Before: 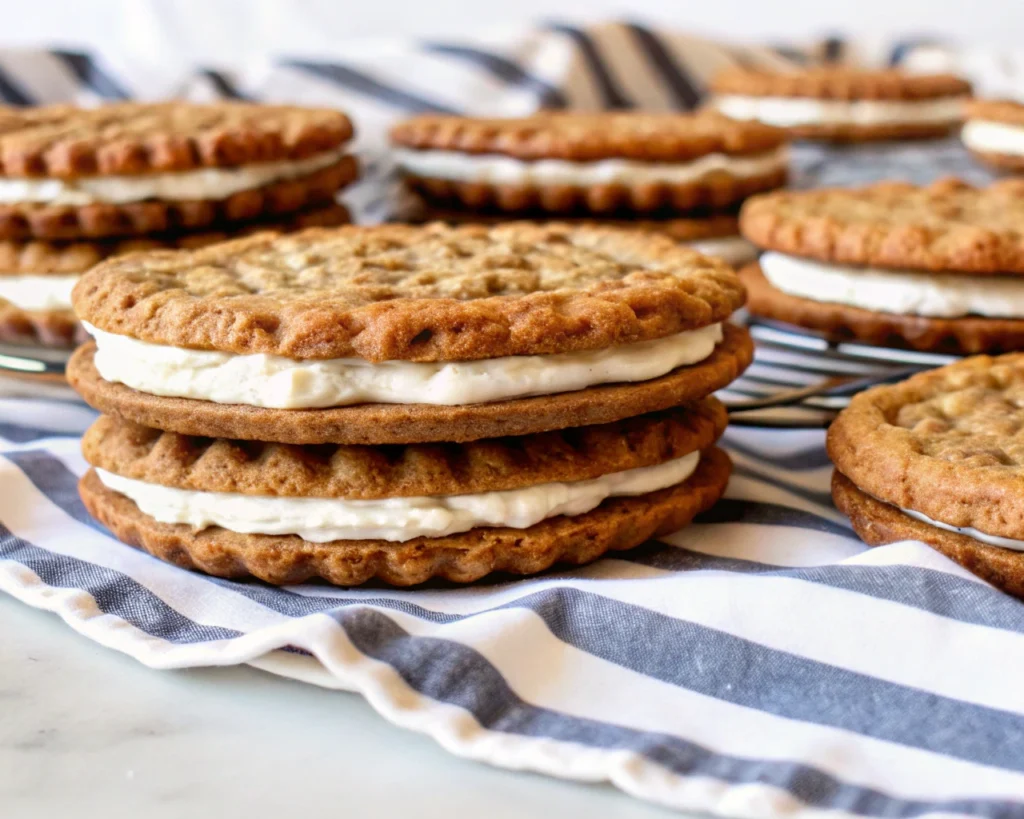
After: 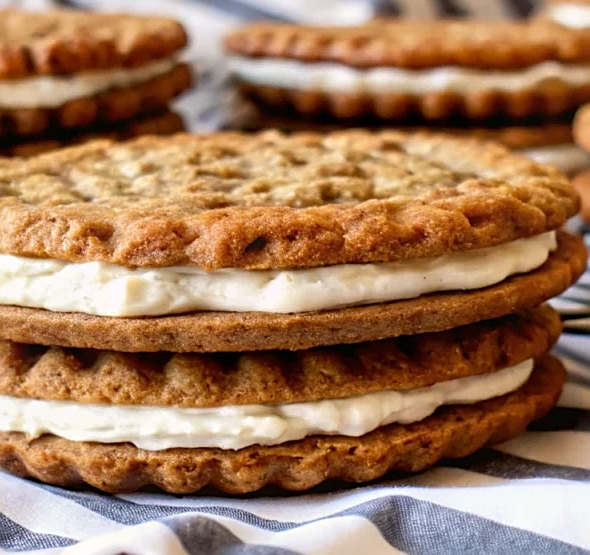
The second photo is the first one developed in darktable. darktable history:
sharpen: amount 0.497
crop: left 16.236%, top 11.329%, right 26.088%, bottom 20.795%
